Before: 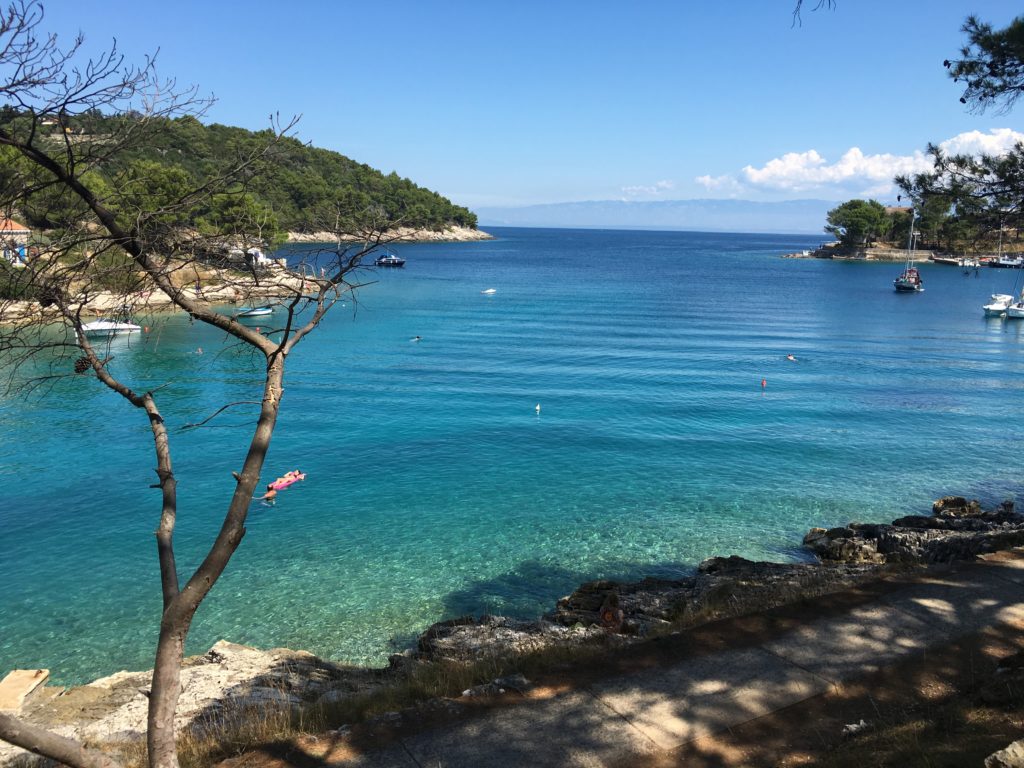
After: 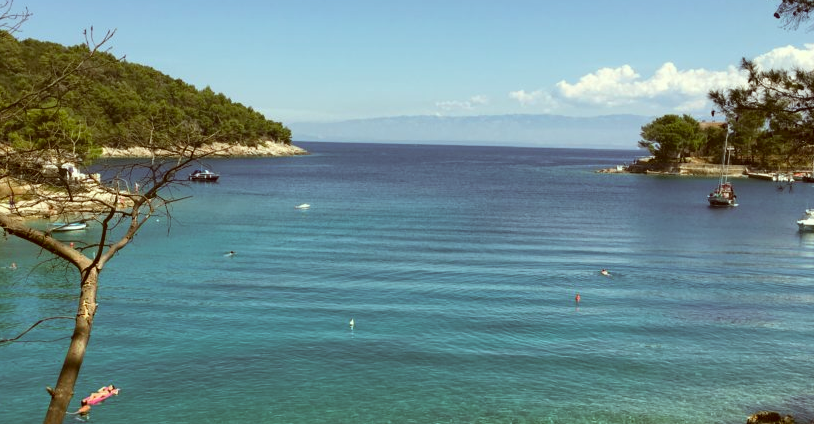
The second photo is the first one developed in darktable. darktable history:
color correction: highlights a* -6.3, highlights b* 9.5, shadows a* 10.21, shadows b* 24.07
crop: left 18.24%, top 11.084%, right 2.178%, bottom 33.649%
